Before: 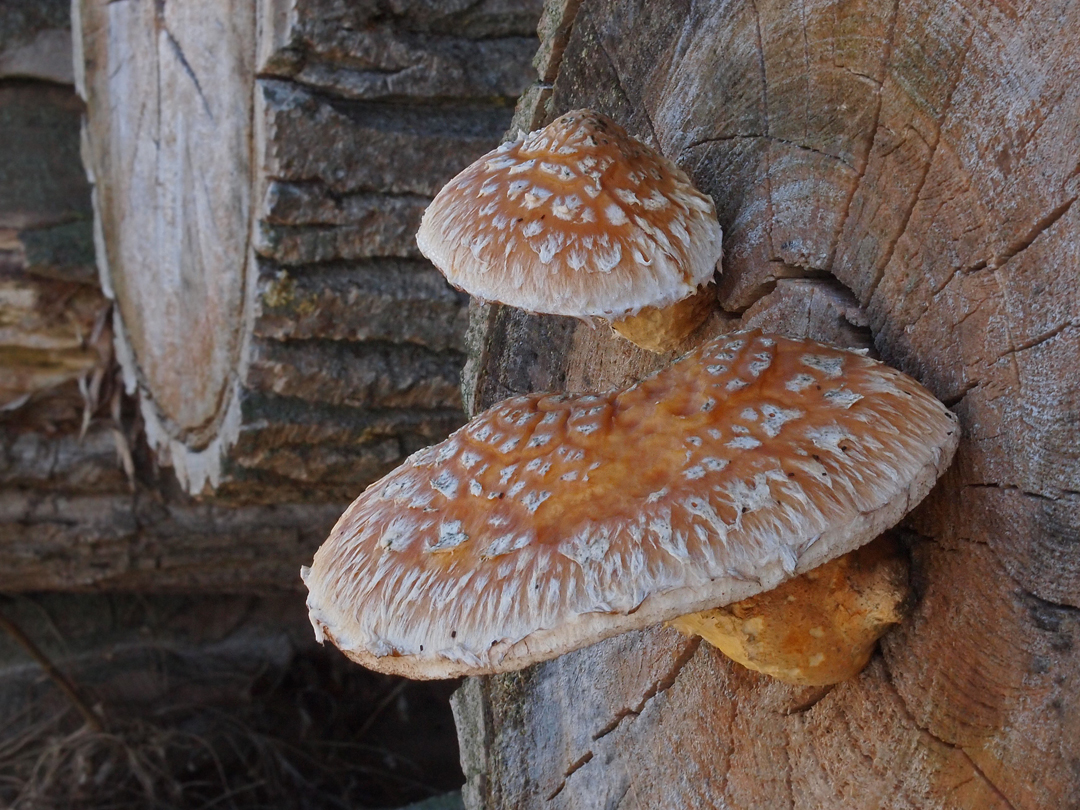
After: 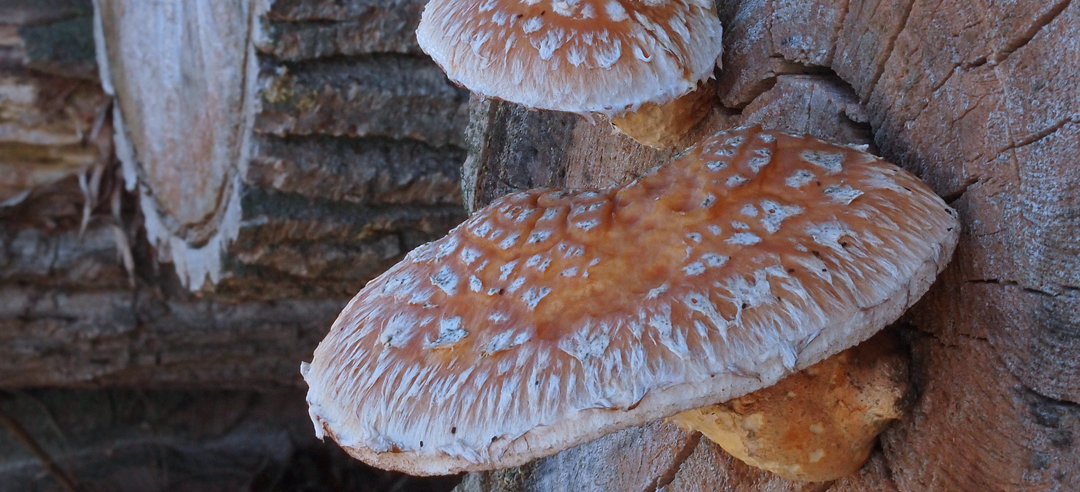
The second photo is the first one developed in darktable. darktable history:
crop and rotate: top 25.198%, bottom 14.015%
color correction: highlights a* -2.05, highlights b* -18.1
